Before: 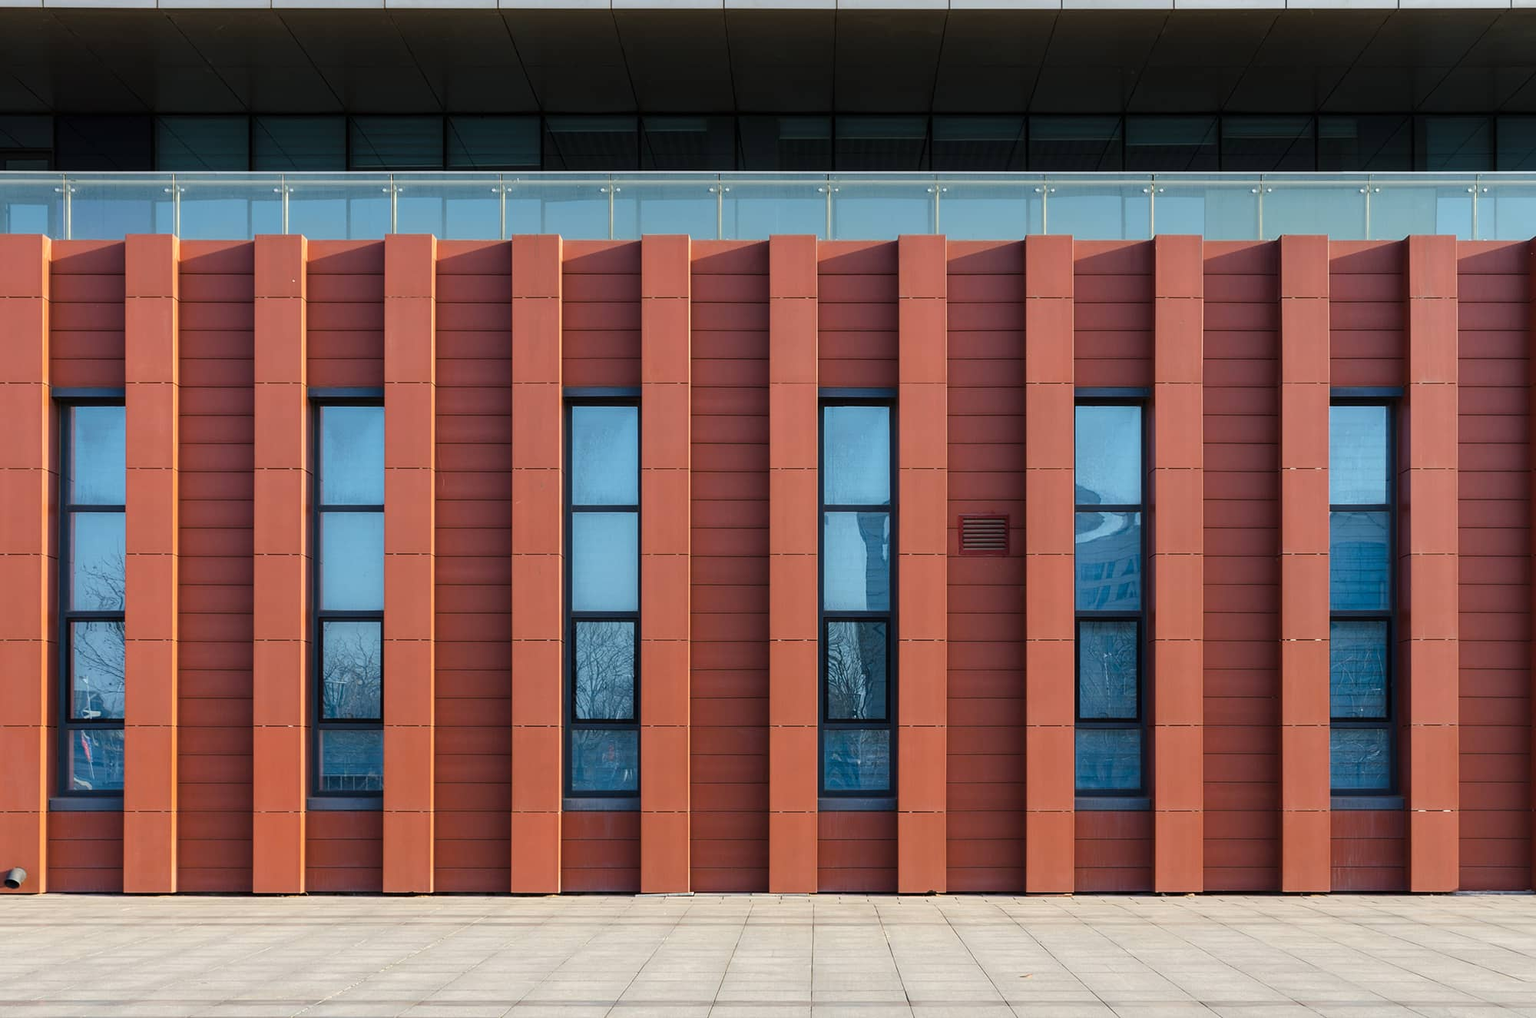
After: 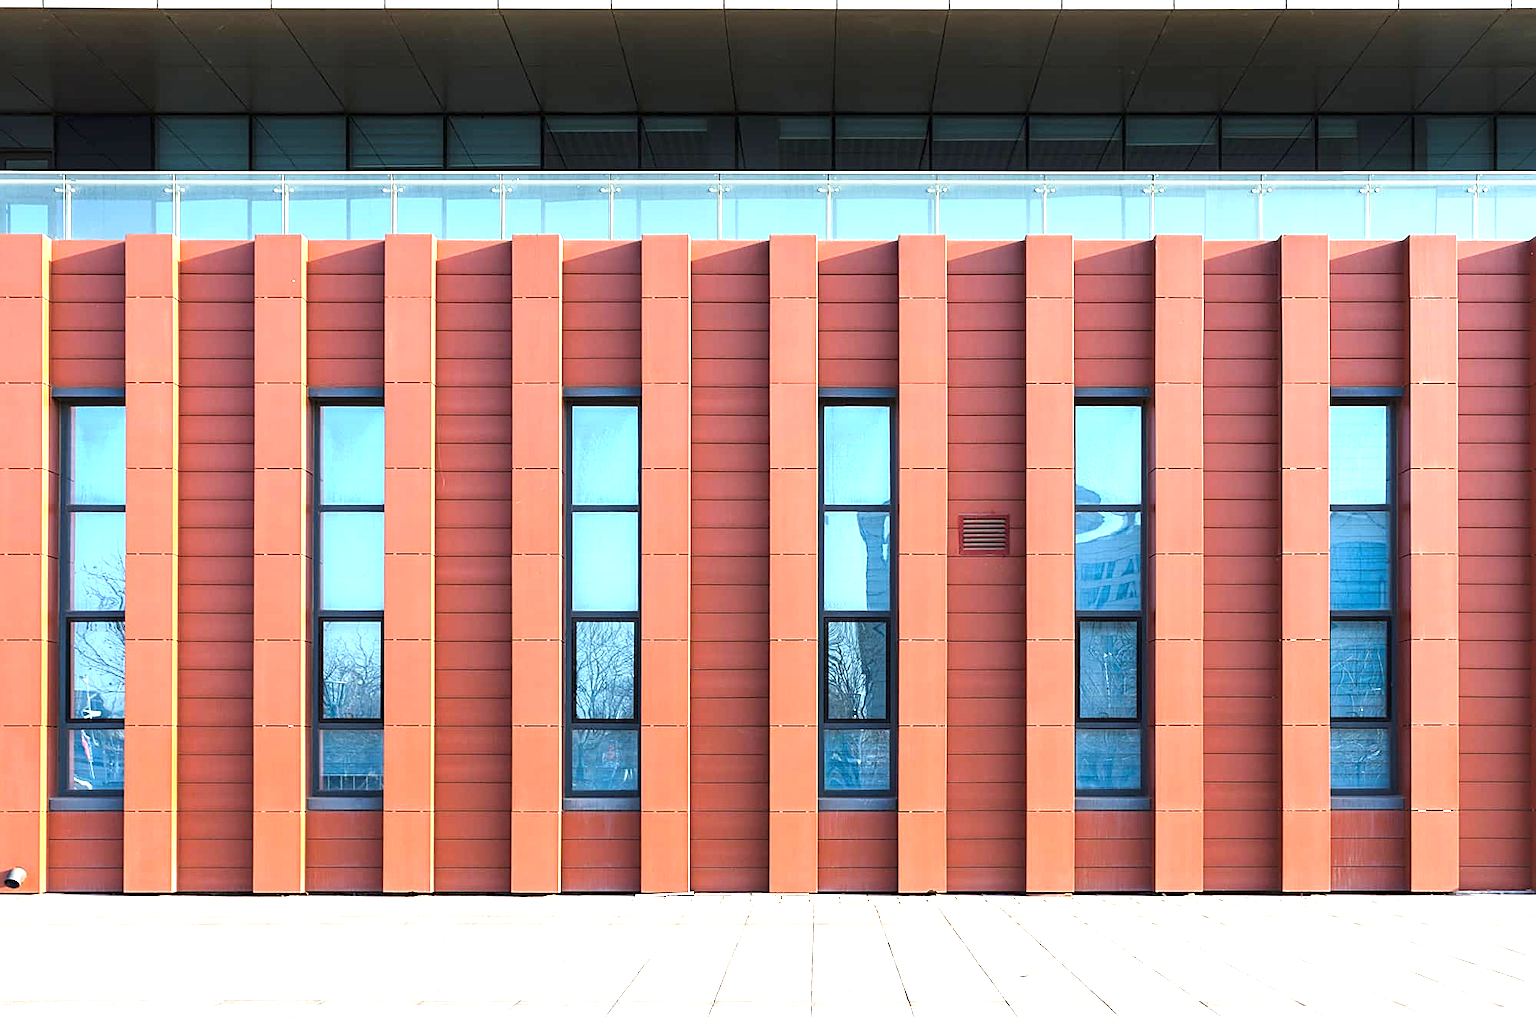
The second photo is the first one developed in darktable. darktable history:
sharpen: on, module defaults
exposure: black level correction 0, exposure 1.45 EV, compensate exposure bias true, compensate highlight preservation false
